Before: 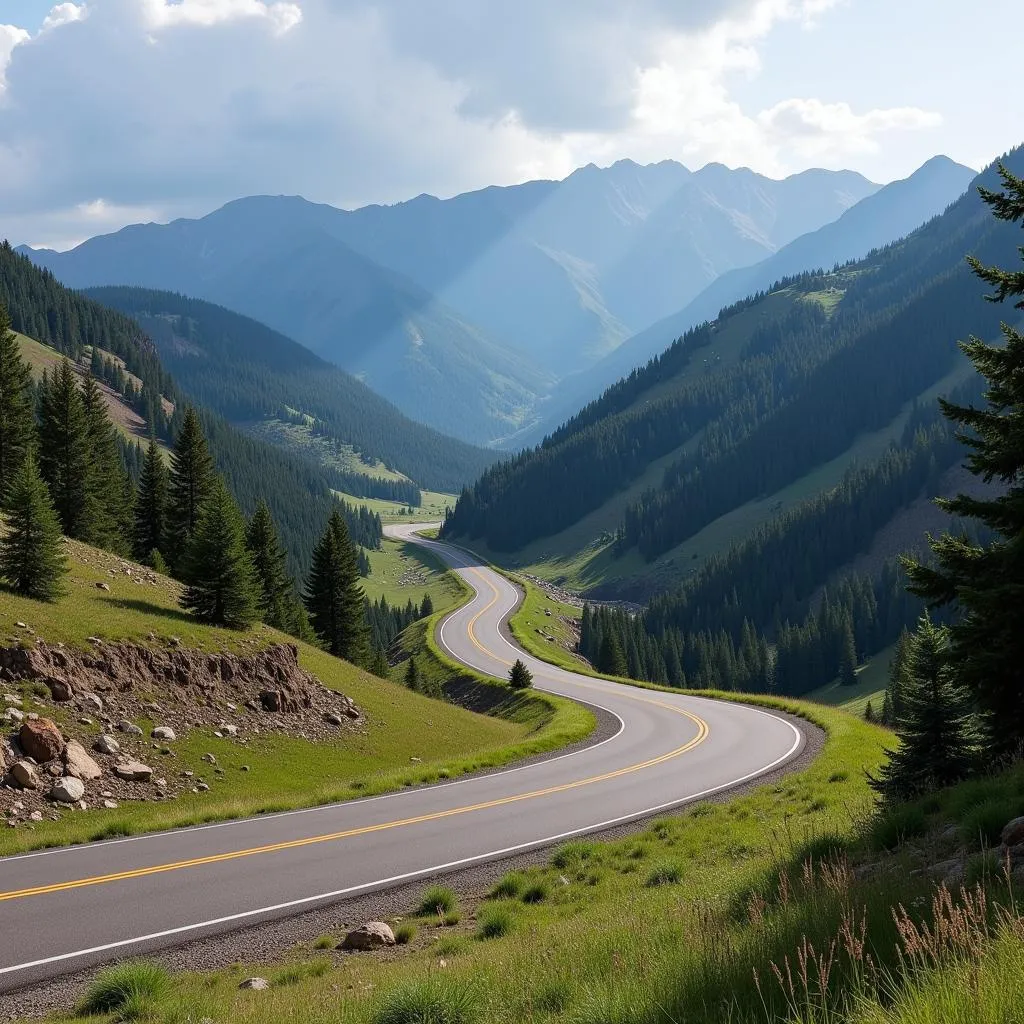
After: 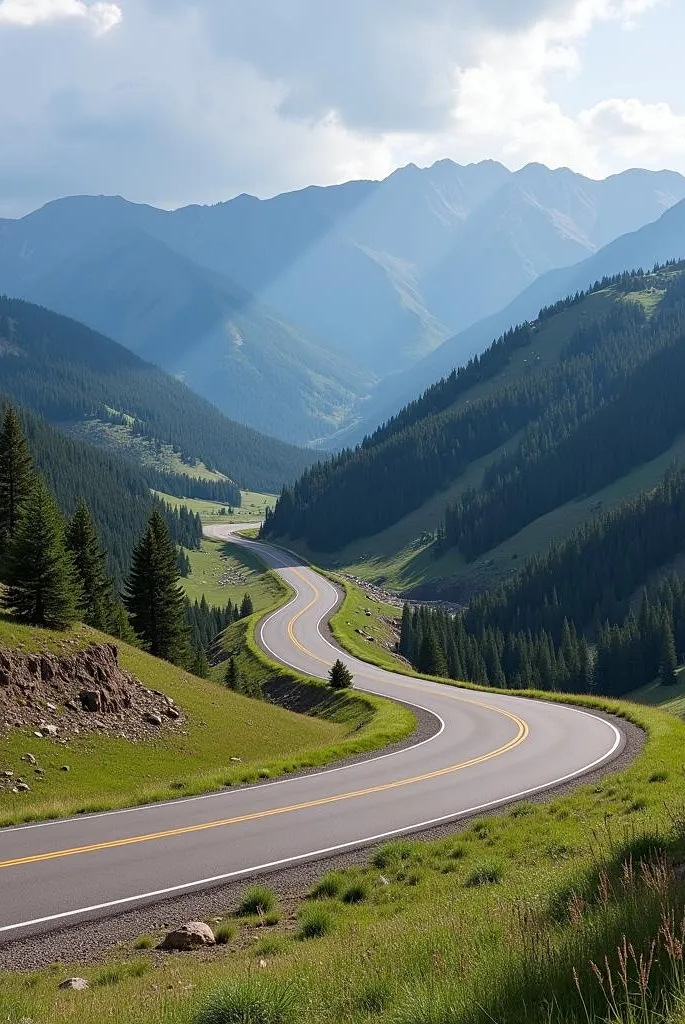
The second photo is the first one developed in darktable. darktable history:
sharpen: amount 0.212
crop and rotate: left 17.642%, right 15.38%
